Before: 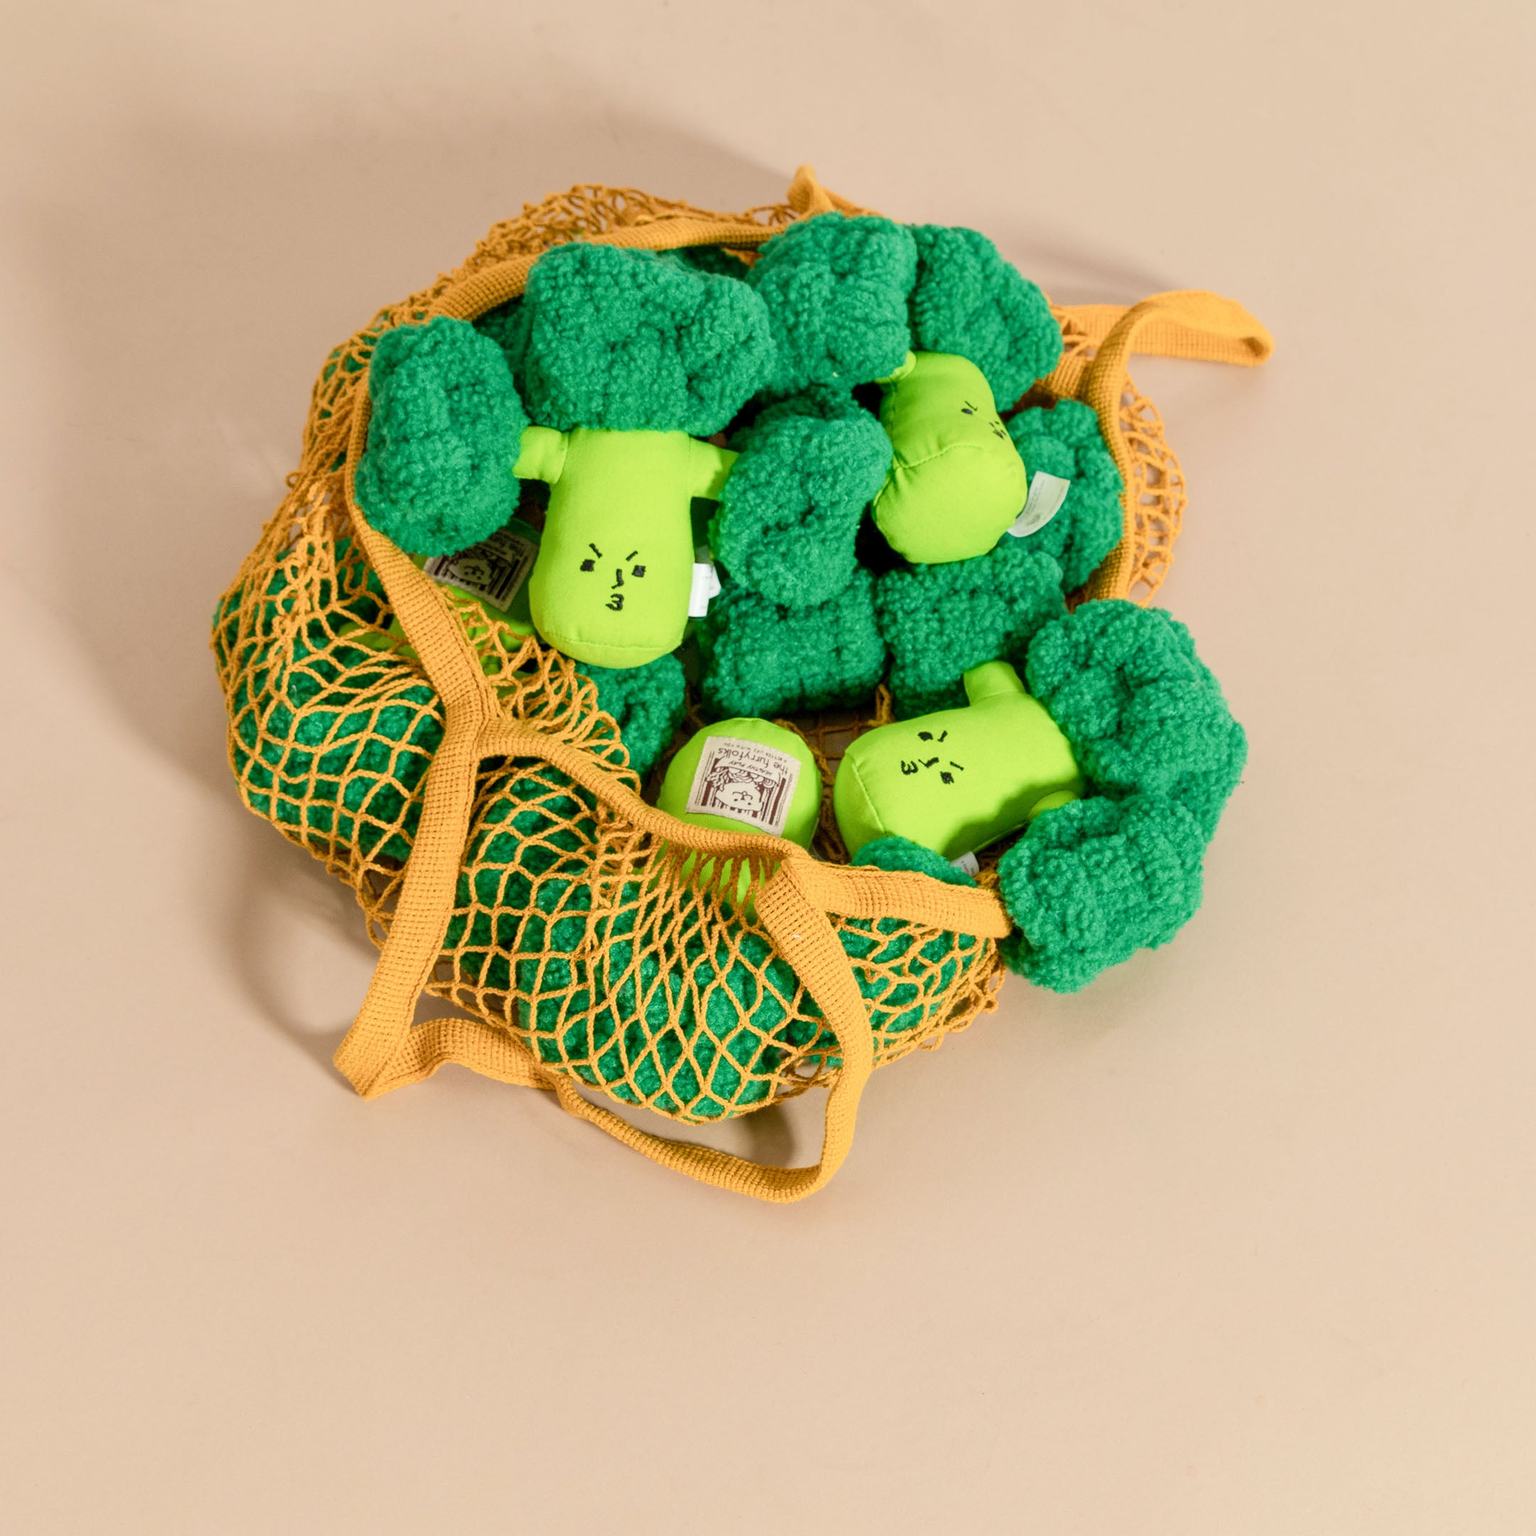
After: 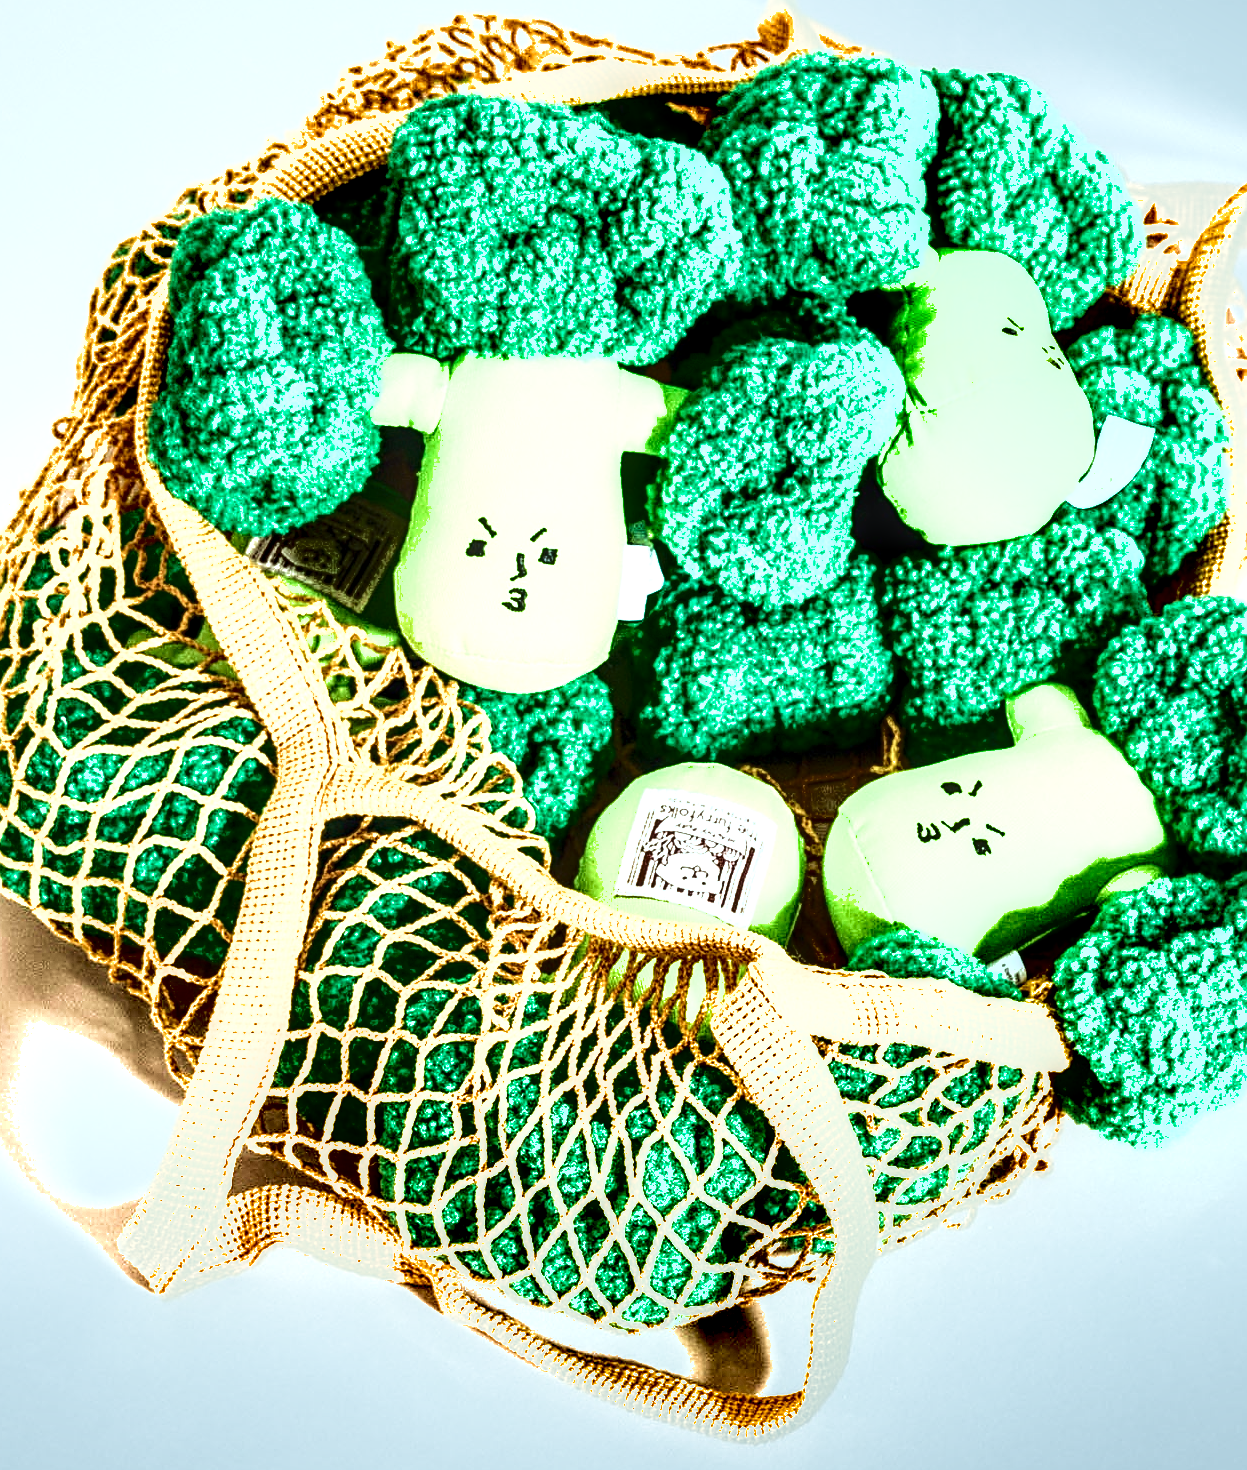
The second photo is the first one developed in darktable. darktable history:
exposure: black level correction 0, exposure 1.668 EV, compensate highlight preservation false
crop: left 16.22%, top 11.443%, right 26.021%, bottom 20.481%
color correction: highlights a* -13.23, highlights b* -17.8, saturation 0.703
shadows and highlights: radius 263.18, soften with gaussian
sharpen: on, module defaults
velvia: on, module defaults
local contrast: detail 160%
